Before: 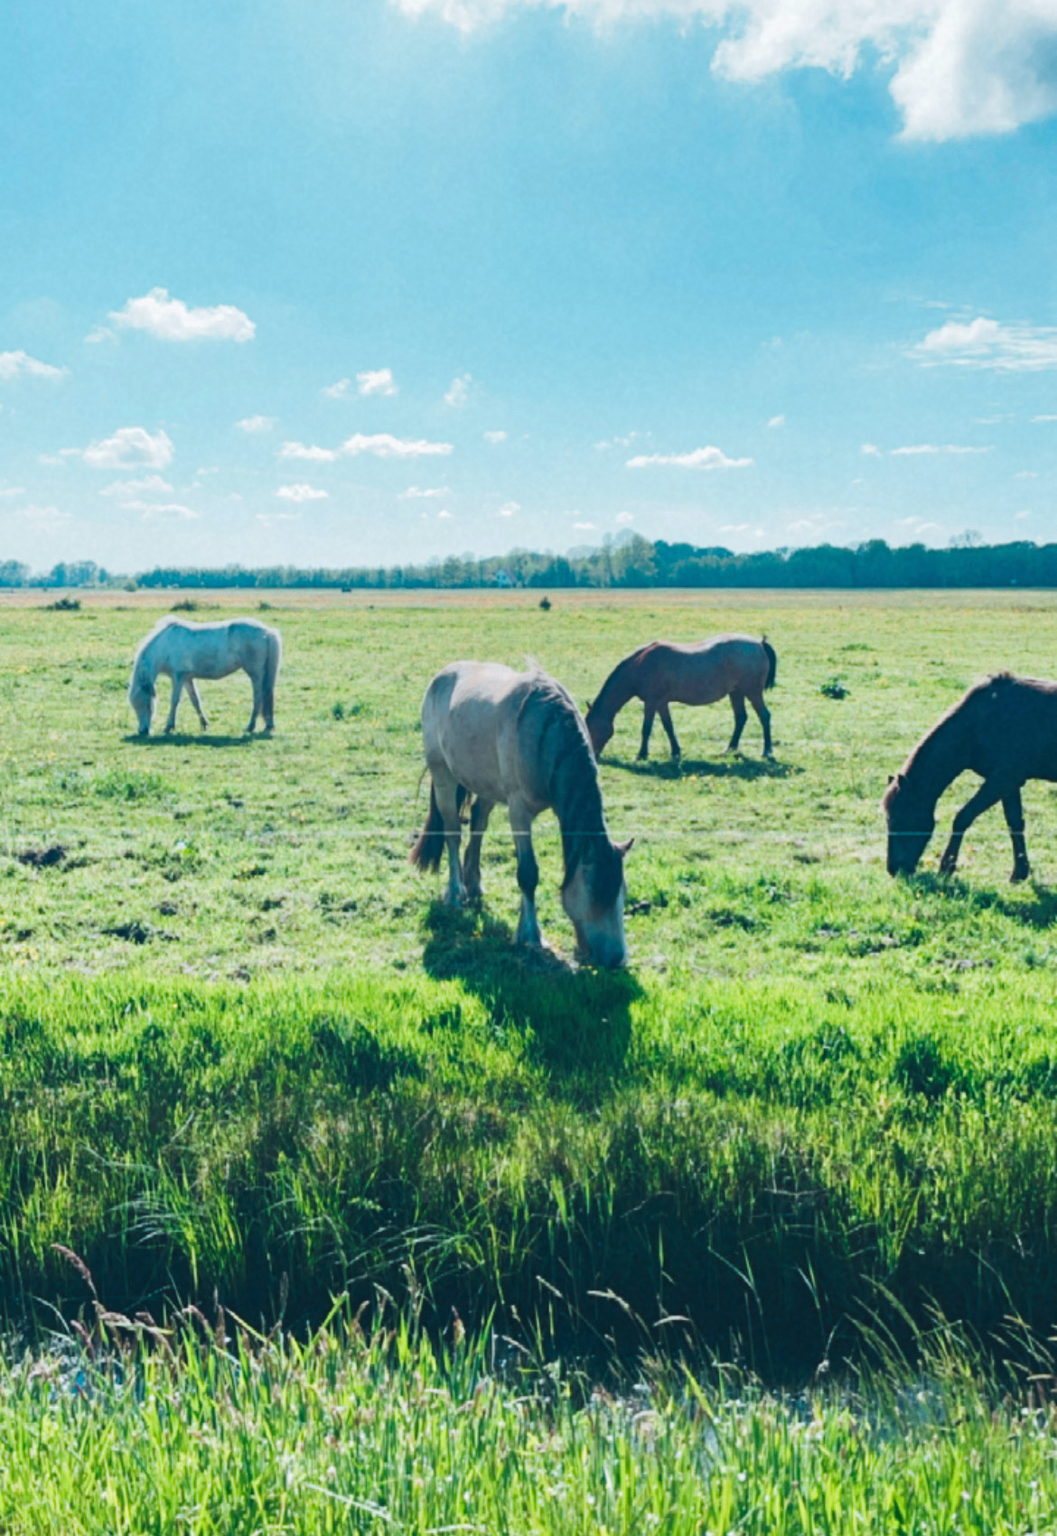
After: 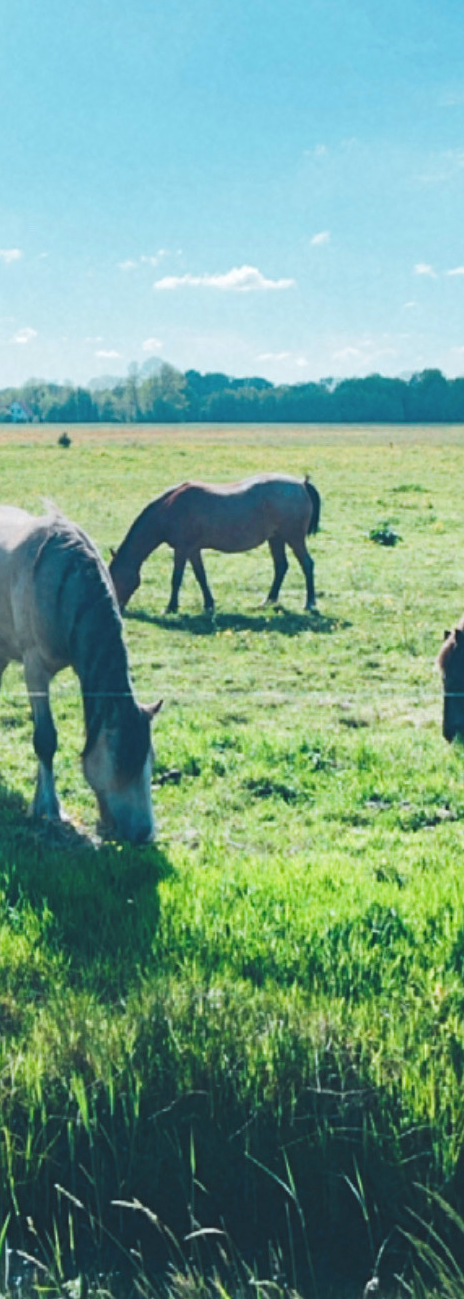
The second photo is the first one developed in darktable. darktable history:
sharpen: amount 0.209
crop: left 46.141%, top 13.458%, right 14.126%, bottom 10.072%
exposure: black level correction -0.008, exposure 0.068 EV, compensate highlight preservation false
